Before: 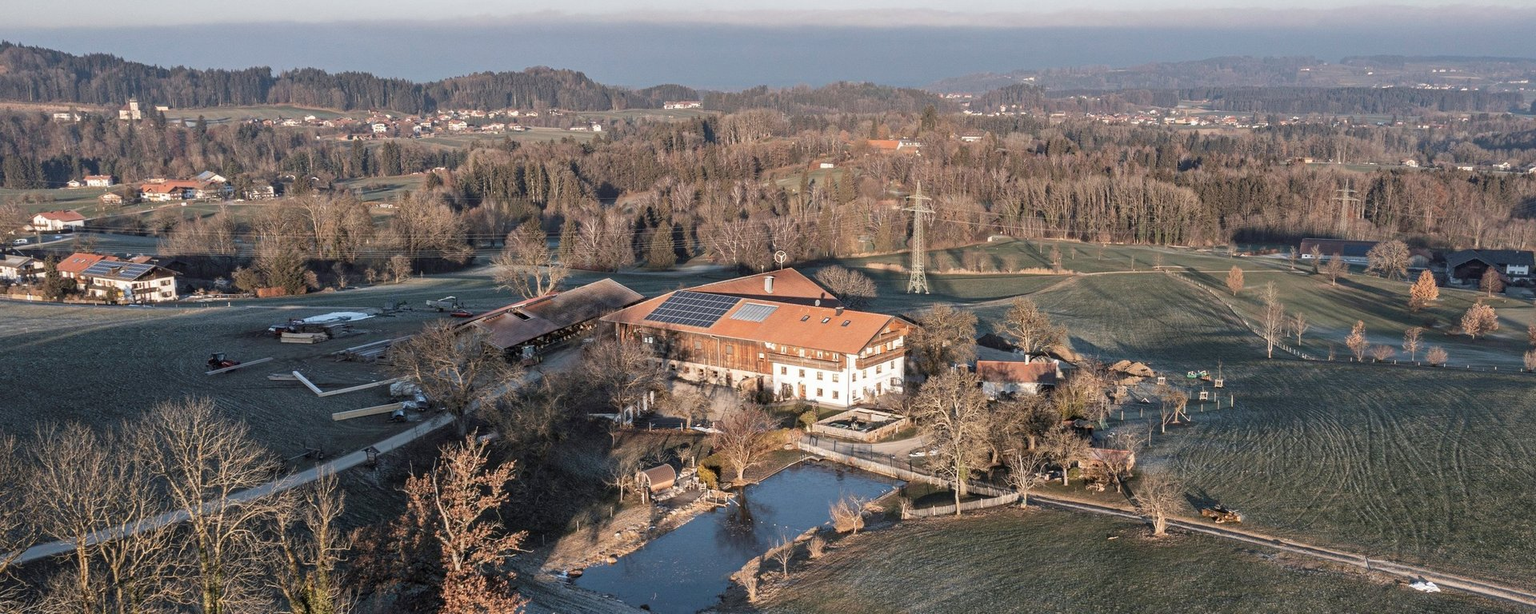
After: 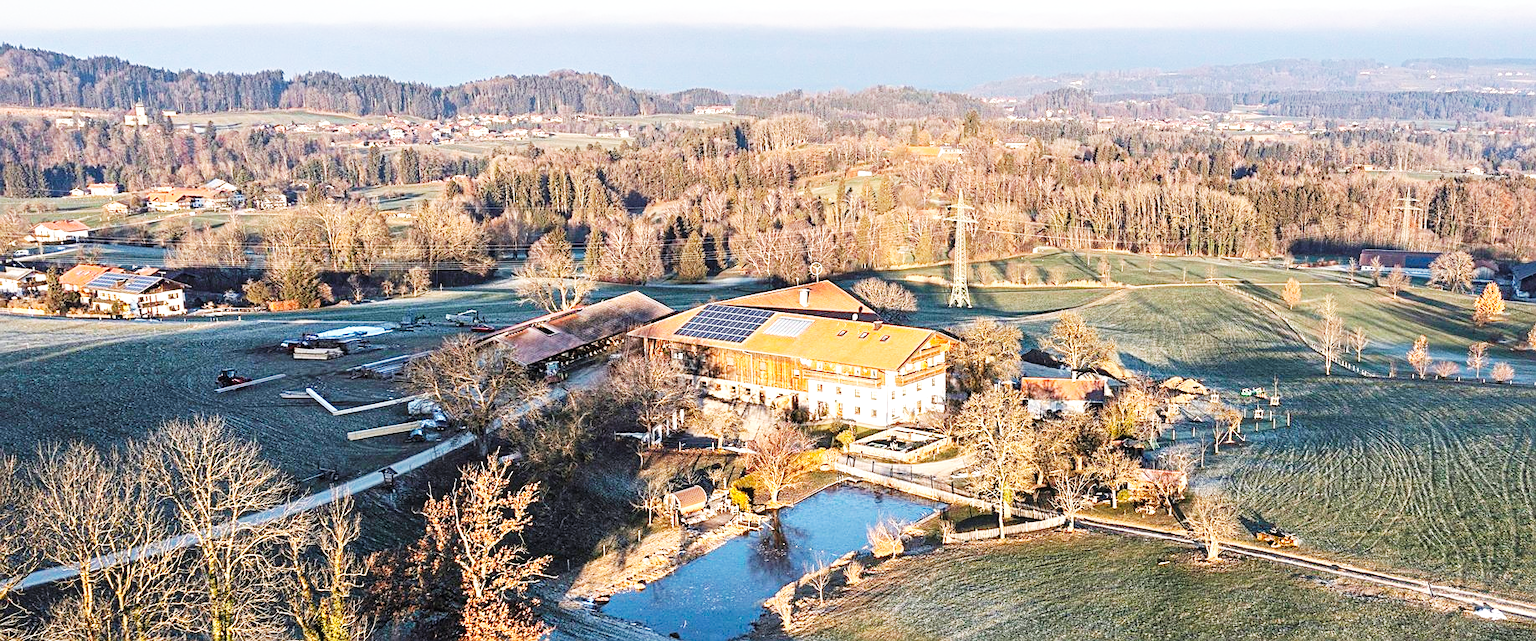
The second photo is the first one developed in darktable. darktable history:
local contrast: highlights 105%, shadows 100%, detail 120%, midtone range 0.2
crop: right 4.331%, bottom 0.03%
color balance rgb: global offset › luminance 0.669%, perceptual saturation grading › global saturation 29.351%, perceptual brilliance grading › global brilliance 2.553%, perceptual brilliance grading › highlights -2.891%, perceptual brilliance grading › shadows 2.747%, global vibrance 20%
sharpen: on, module defaults
base curve: curves: ch0 [(0, 0) (0.007, 0.004) (0.027, 0.03) (0.046, 0.07) (0.207, 0.54) (0.442, 0.872) (0.673, 0.972) (1, 1)], preserve colors none
